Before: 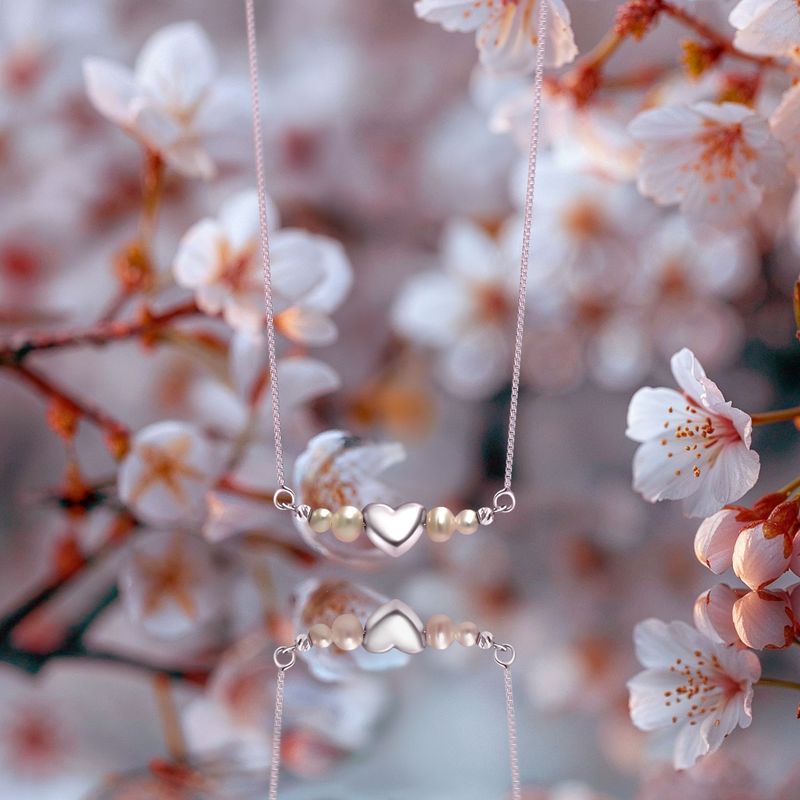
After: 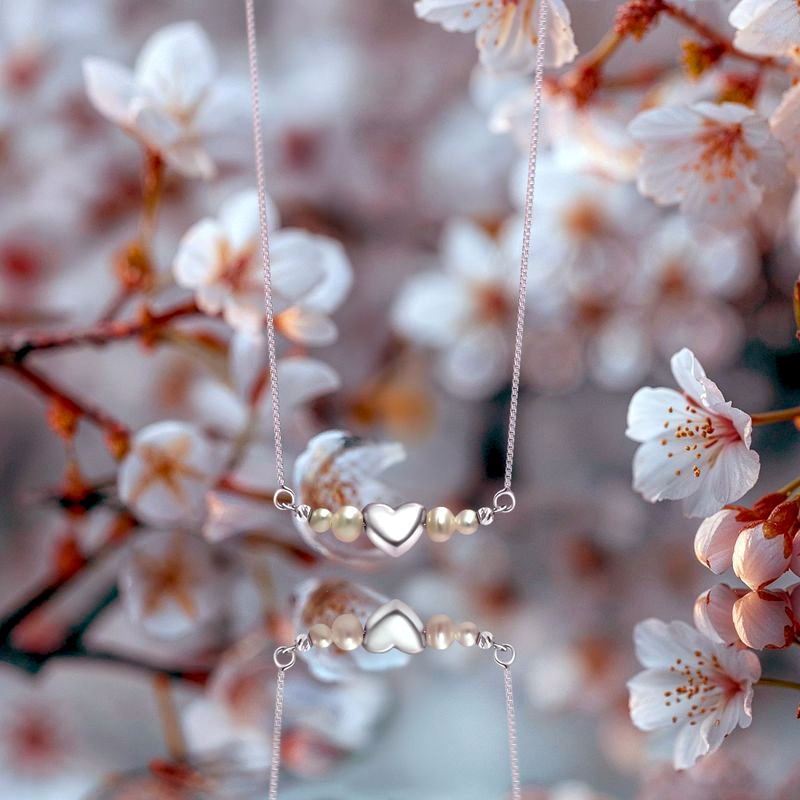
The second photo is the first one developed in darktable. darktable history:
exposure: black level correction 0.005, exposure 0.017 EV, compensate highlight preservation false
color calibration: illuminant Planckian (black body), x 0.351, y 0.353, temperature 4815.24 K
local contrast: on, module defaults
